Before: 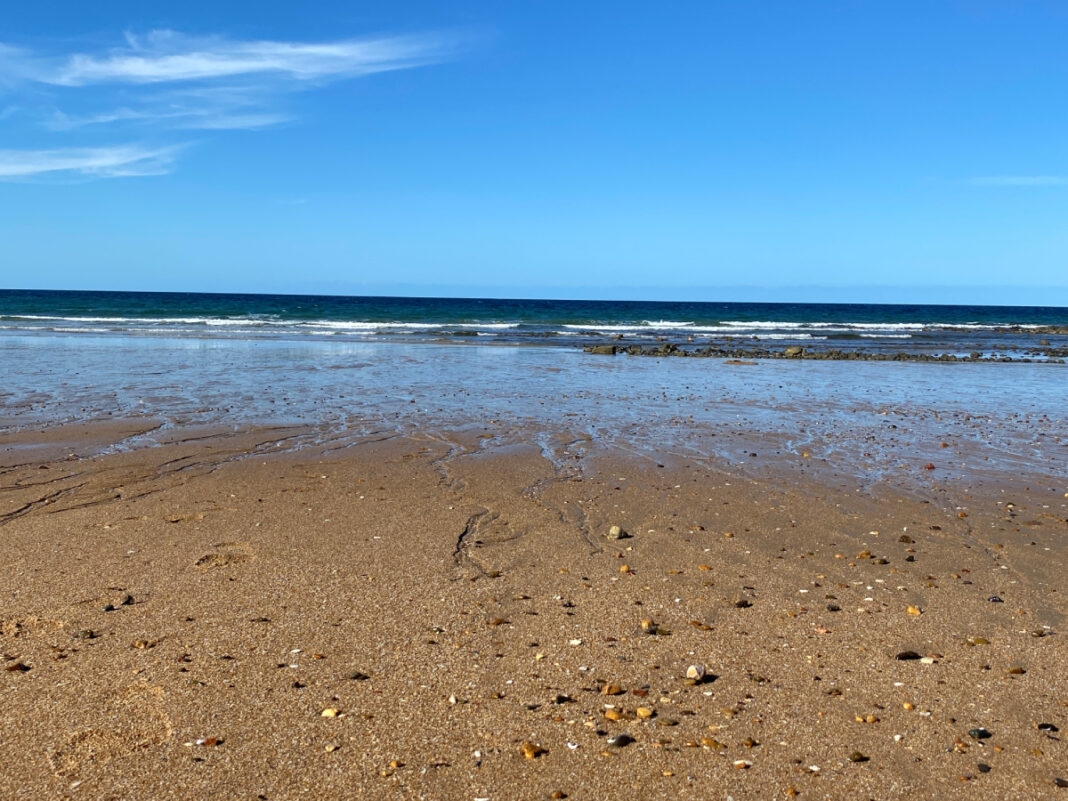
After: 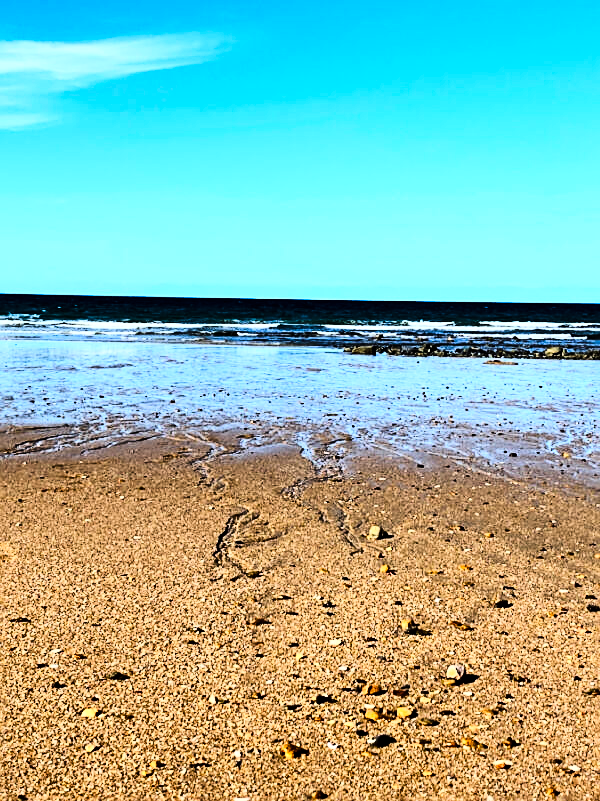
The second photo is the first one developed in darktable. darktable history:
contrast brightness saturation: contrast 0.32, brightness -0.08, saturation 0.17
crop and rotate: left 22.516%, right 21.234%
tone curve: curves: ch0 [(0, 0) (0.004, 0) (0.133, 0.071) (0.325, 0.456) (0.832, 0.957) (1, 1)], color space Lab, linked channels, preserve colors none
sharpen: on, module defaults
